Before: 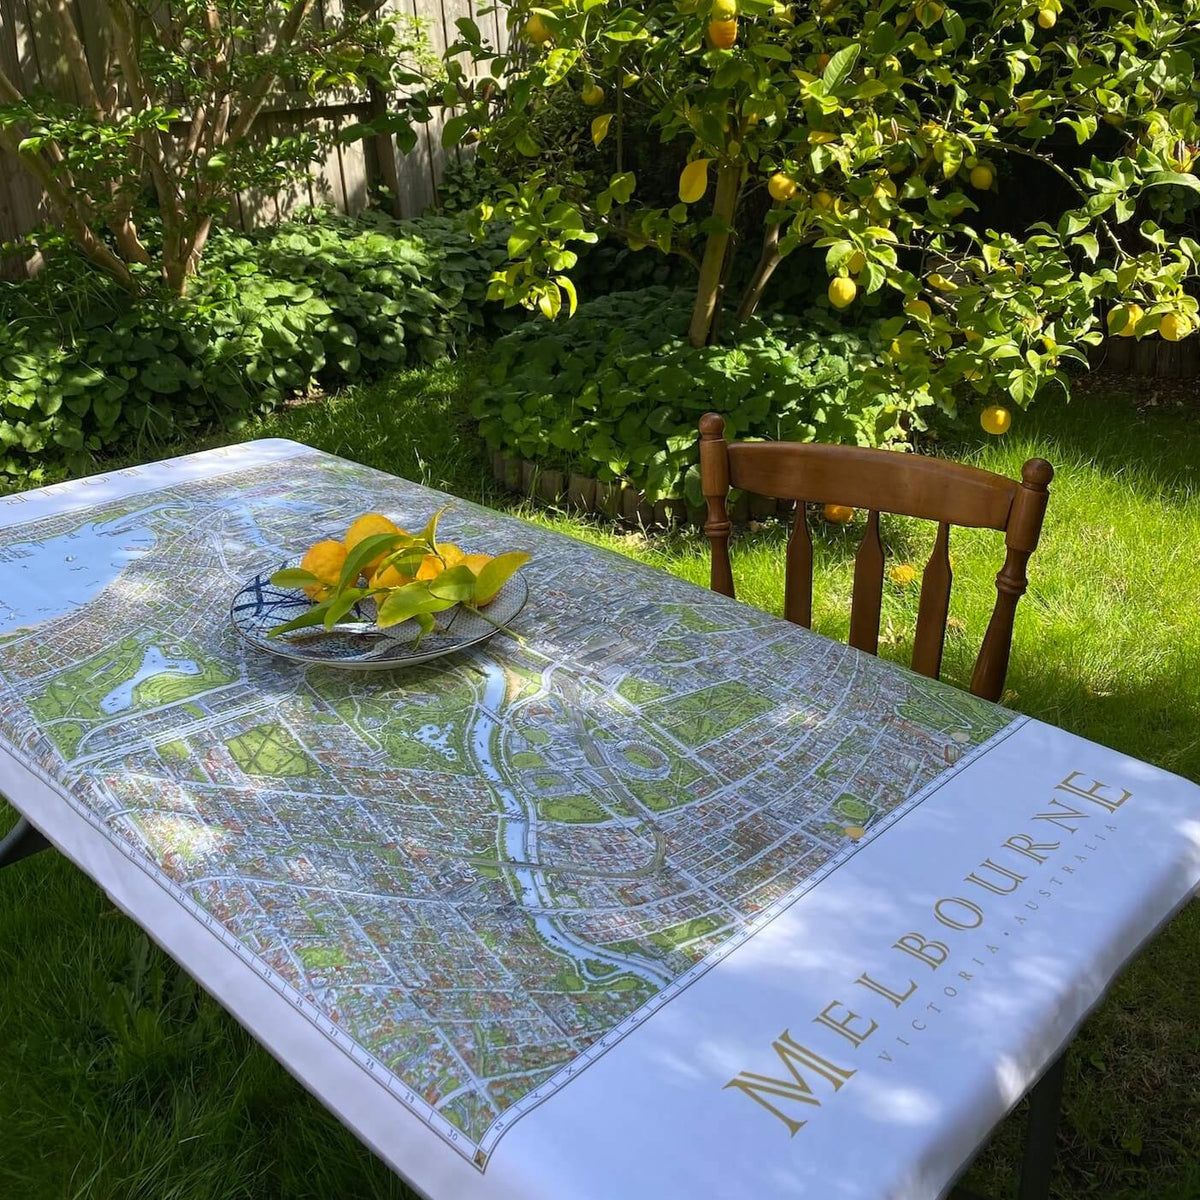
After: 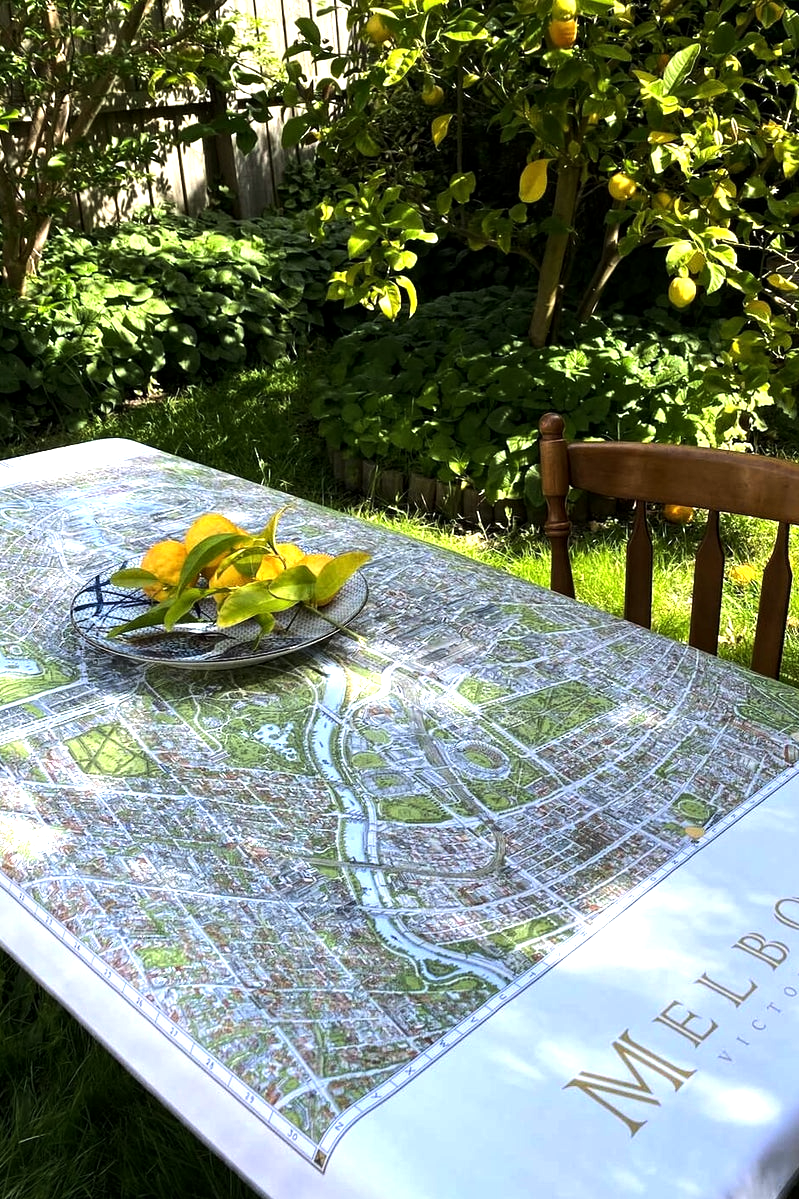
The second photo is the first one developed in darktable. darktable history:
crop and rotate: left 13.342%, right 19.991%
tone equalizer: -8 EV -1.08 EV, -7 EV -1.01 EV, -6 EV -0.867 EV, -5 EV -0.578 EV, -3 EV 0.578 EV, -2 EV 0.867 EV, -1 EV 1.01 EV, +0 EV 1.08 EV, edges refinement/feathering 500, mask exposure compensation -1.57 EV, preserve details no
local contrast: highlights 100%, shadows 100%, detail 120%, midtone range 0.2
